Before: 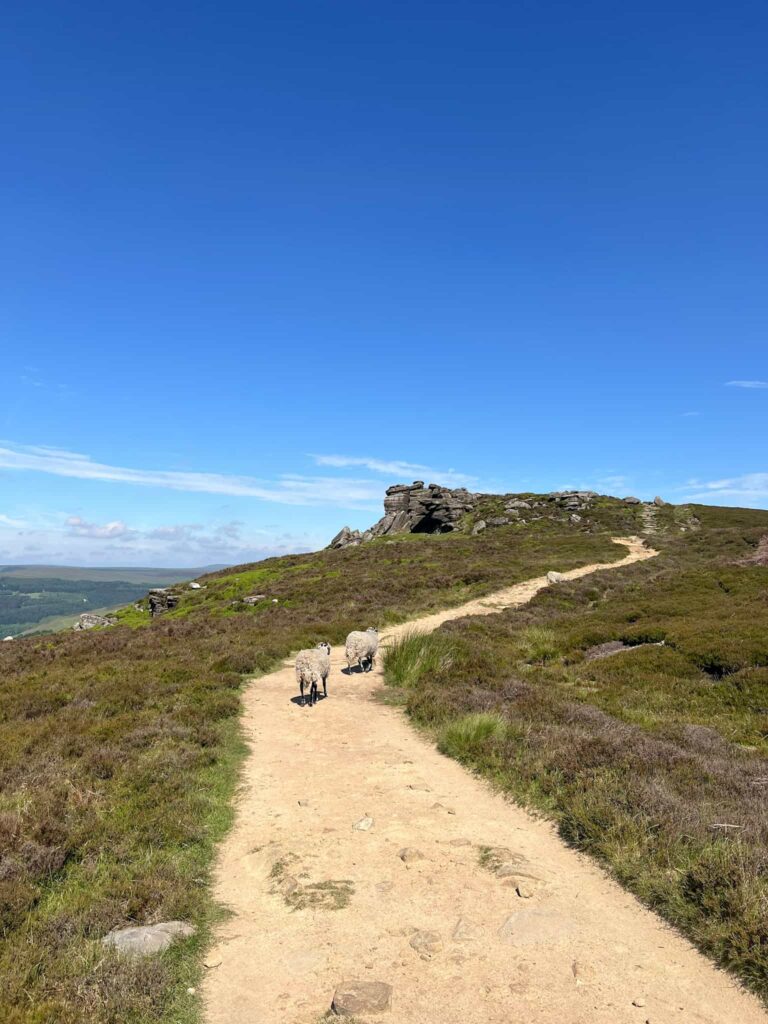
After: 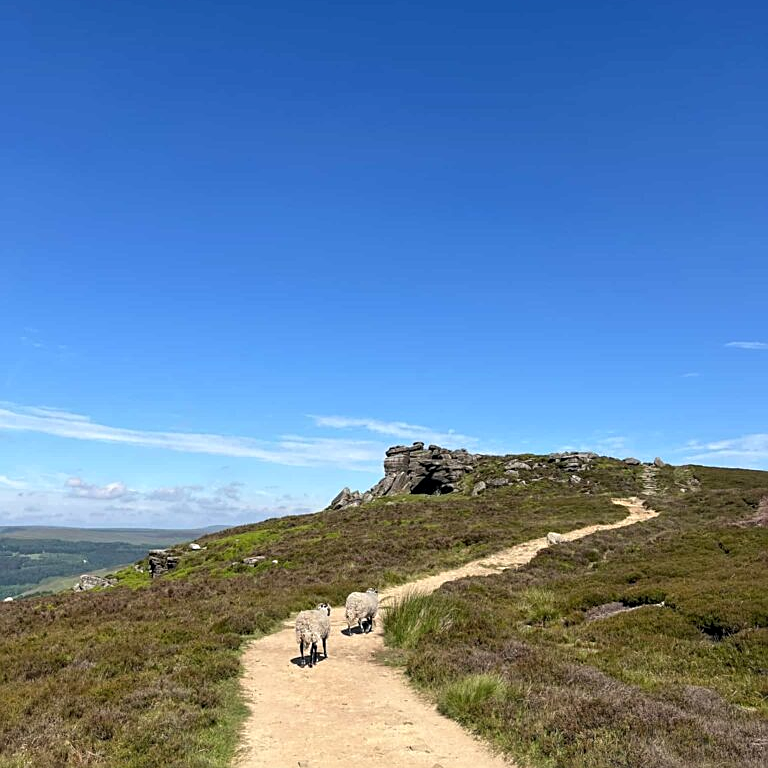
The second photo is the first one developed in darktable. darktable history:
local contrast: highlights 100%, shadows 100%, detail 120%, midtone range 0.2
crop: top 3.857%, bottom 21.132%
sharpen: on, module defaults
